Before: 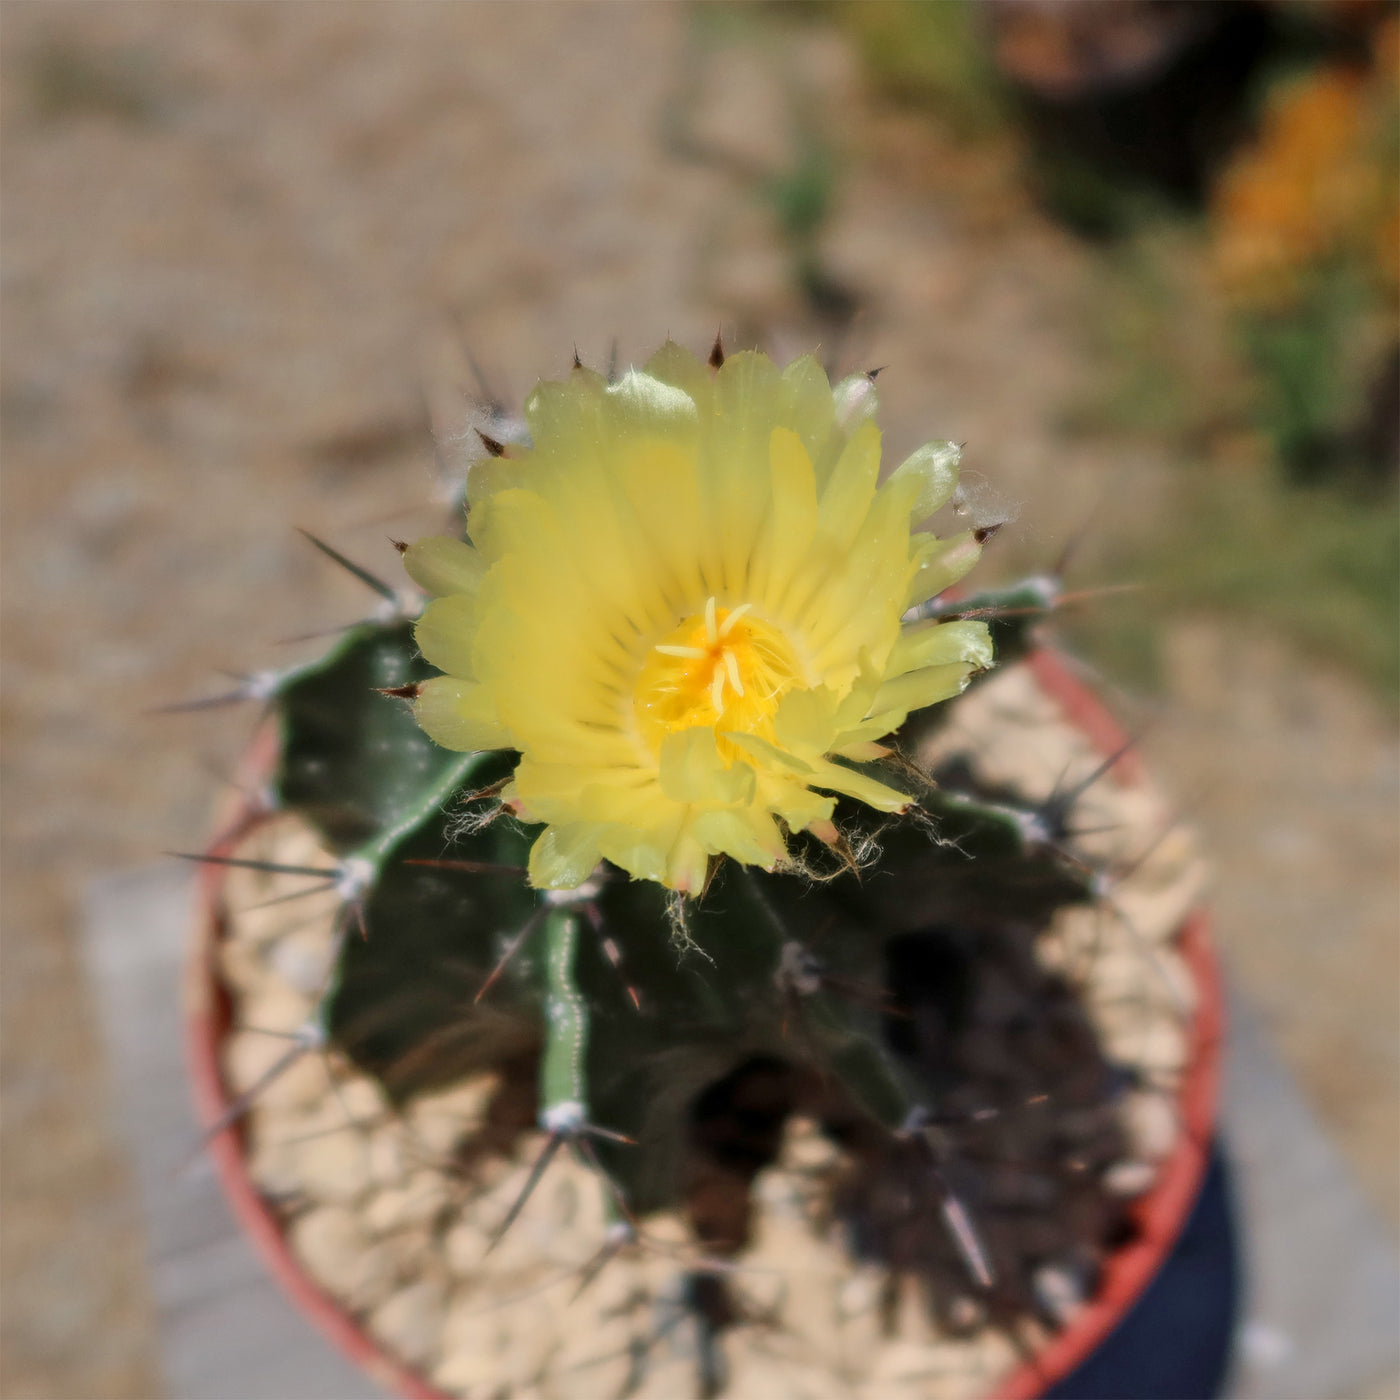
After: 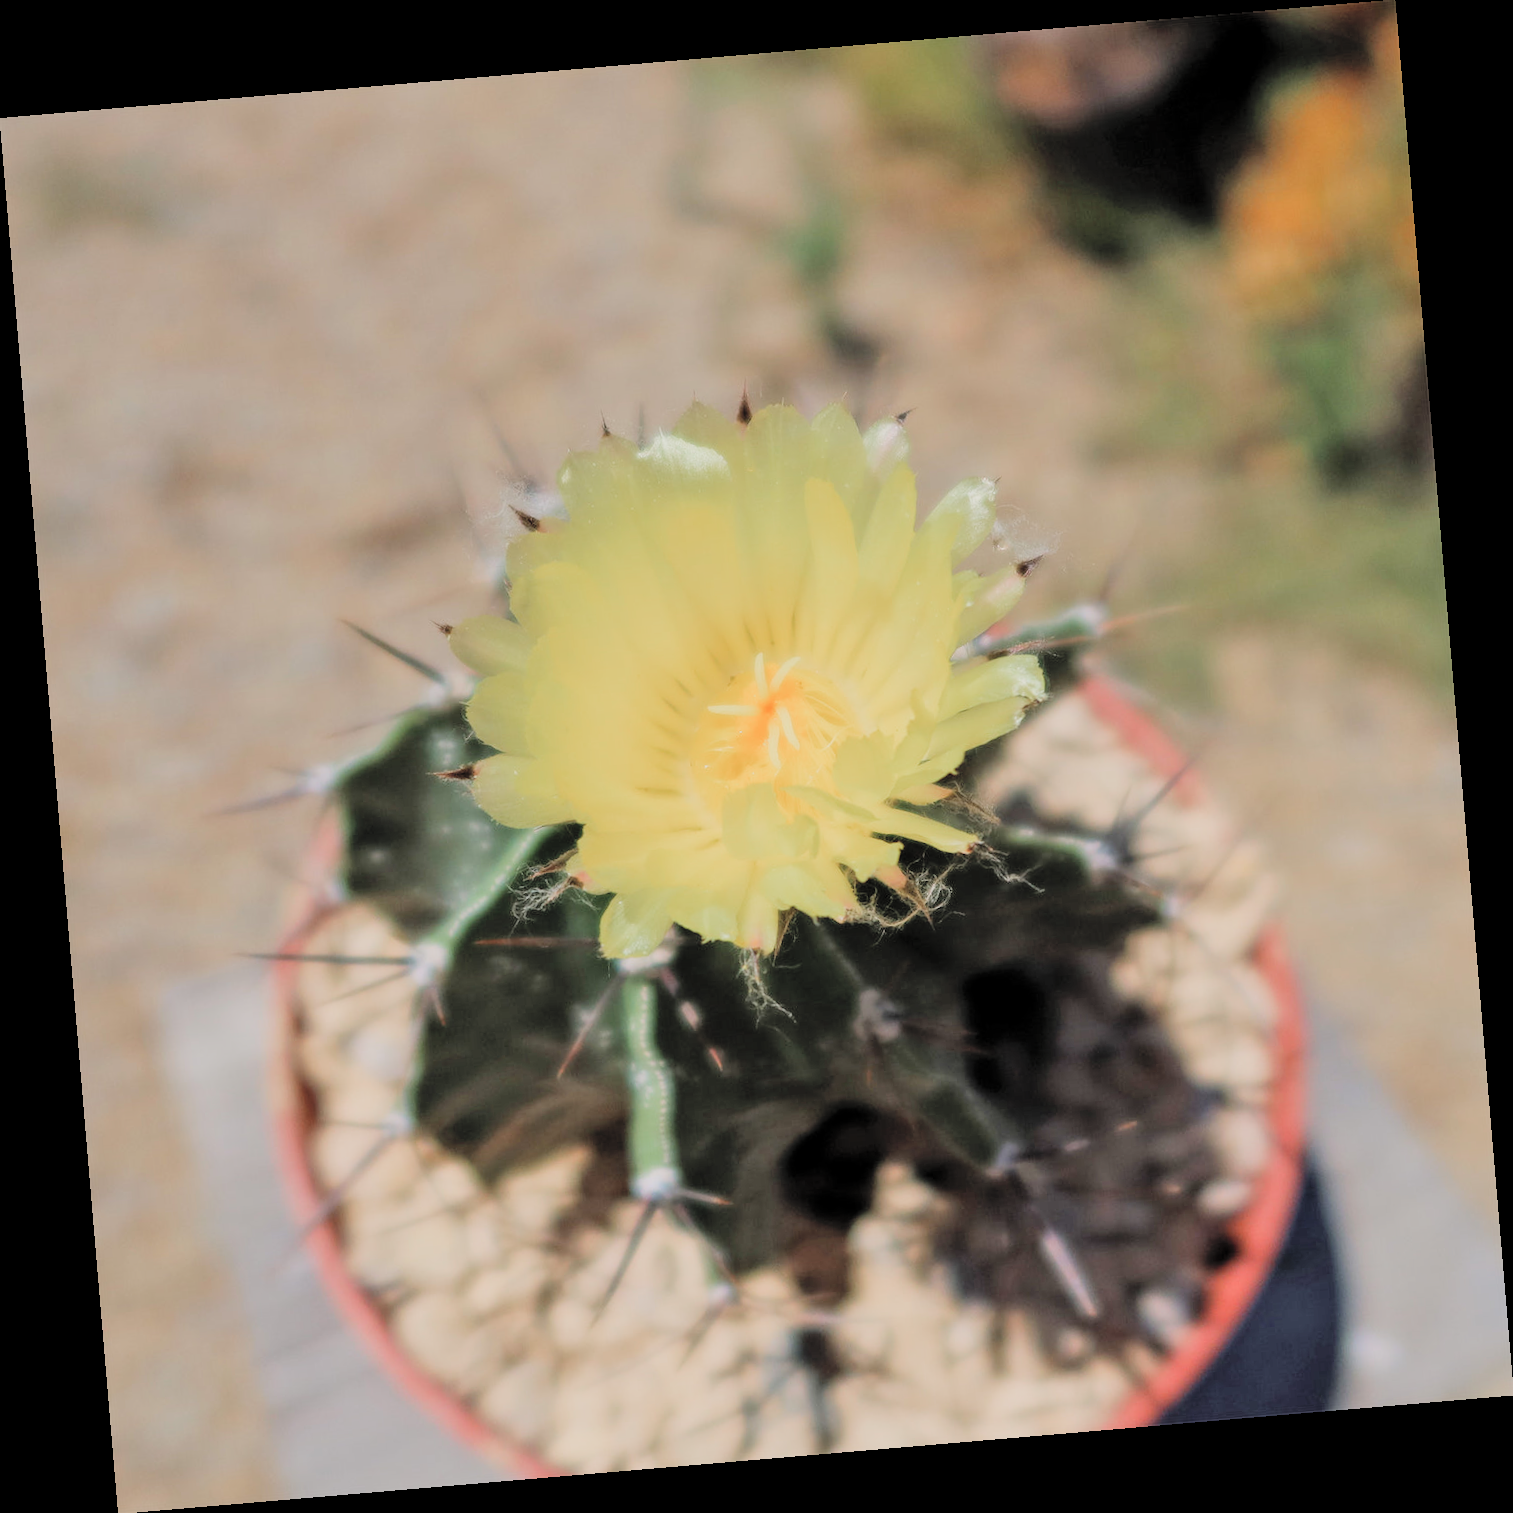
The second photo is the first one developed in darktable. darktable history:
rotate and perspective: rotation -4.86°, automatic cropping off
contrast brightness saturation: brightness 0.28
white balance: red 1, blue 1
filmic rgb: middle gray luminance 18.42%, black relative exposure -11.25 EV, white relative exposure 3.75 EV, threshold 6 EV, target black luminance 0%, hardness 5.87, latitude 57.4%, contrast 0.963, shadows ↔ highlights balance 49.98%, add noise in highlights 0, preserve chrominance luminance Y, color science v3 (2019), use custom middle-gray values true, iterations of high-quality reconstruction 0, contrast in highlights soft, enable highlight reconstruction true
